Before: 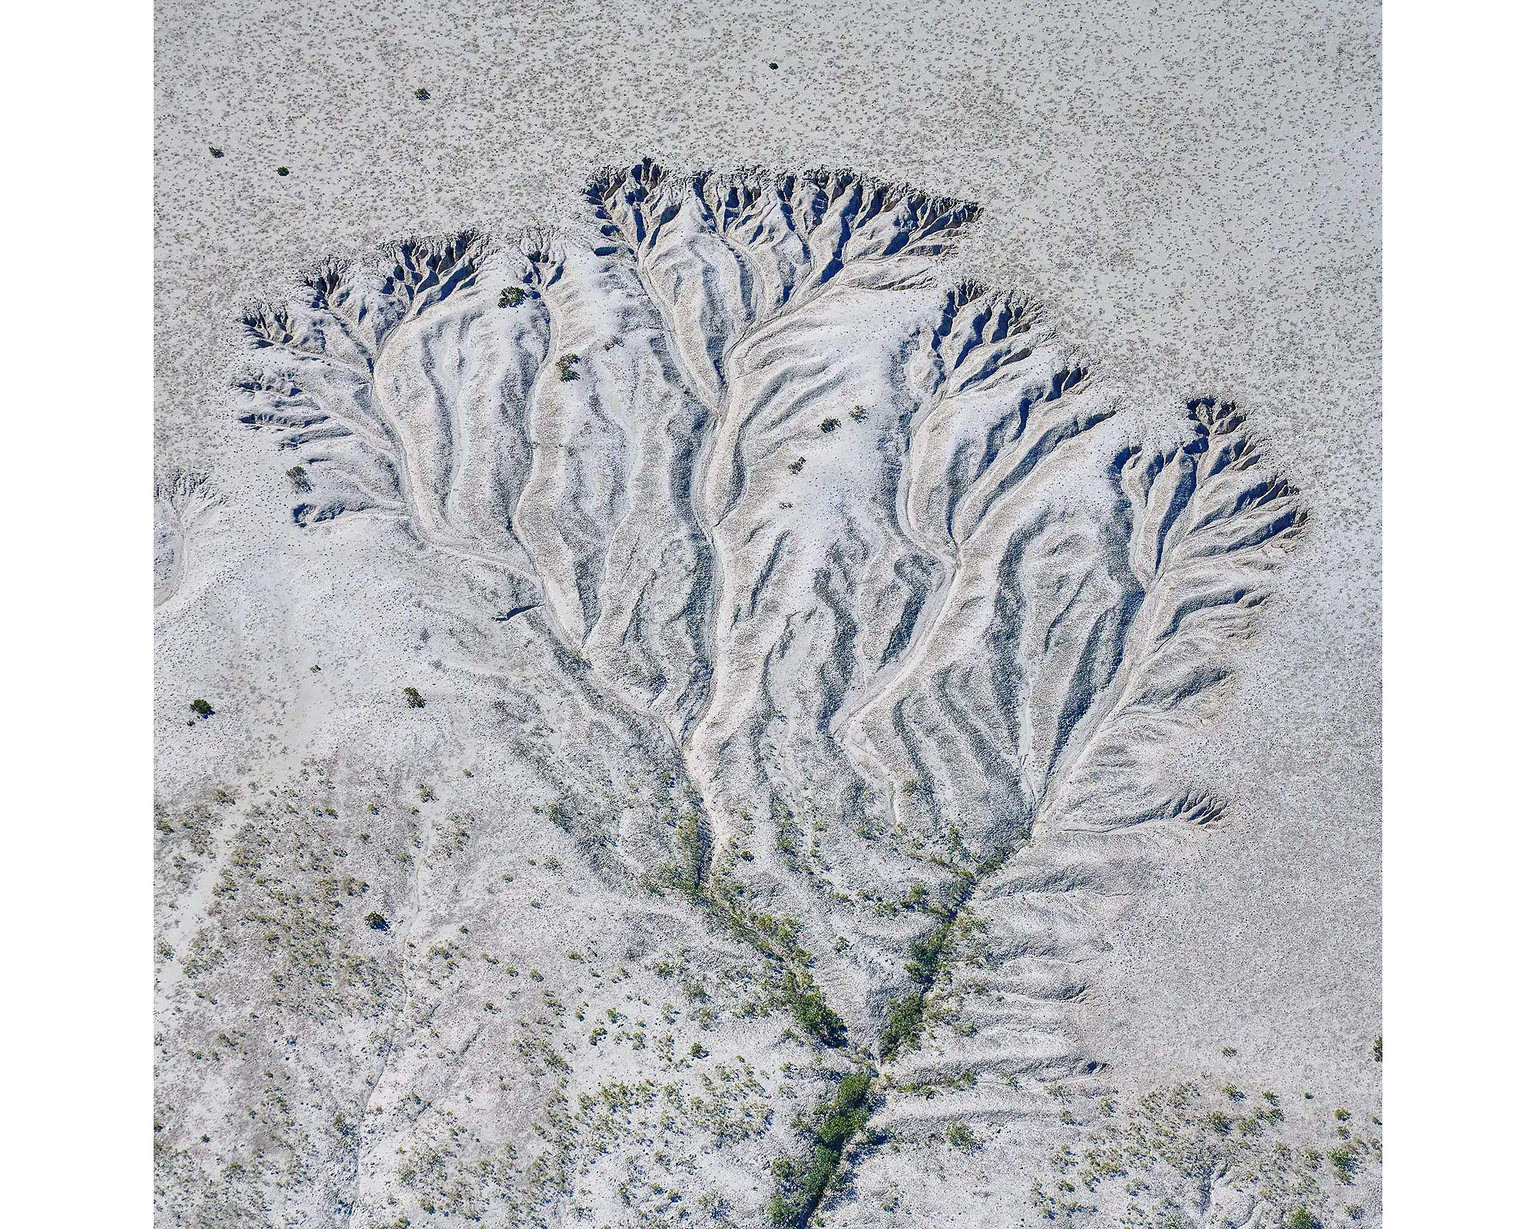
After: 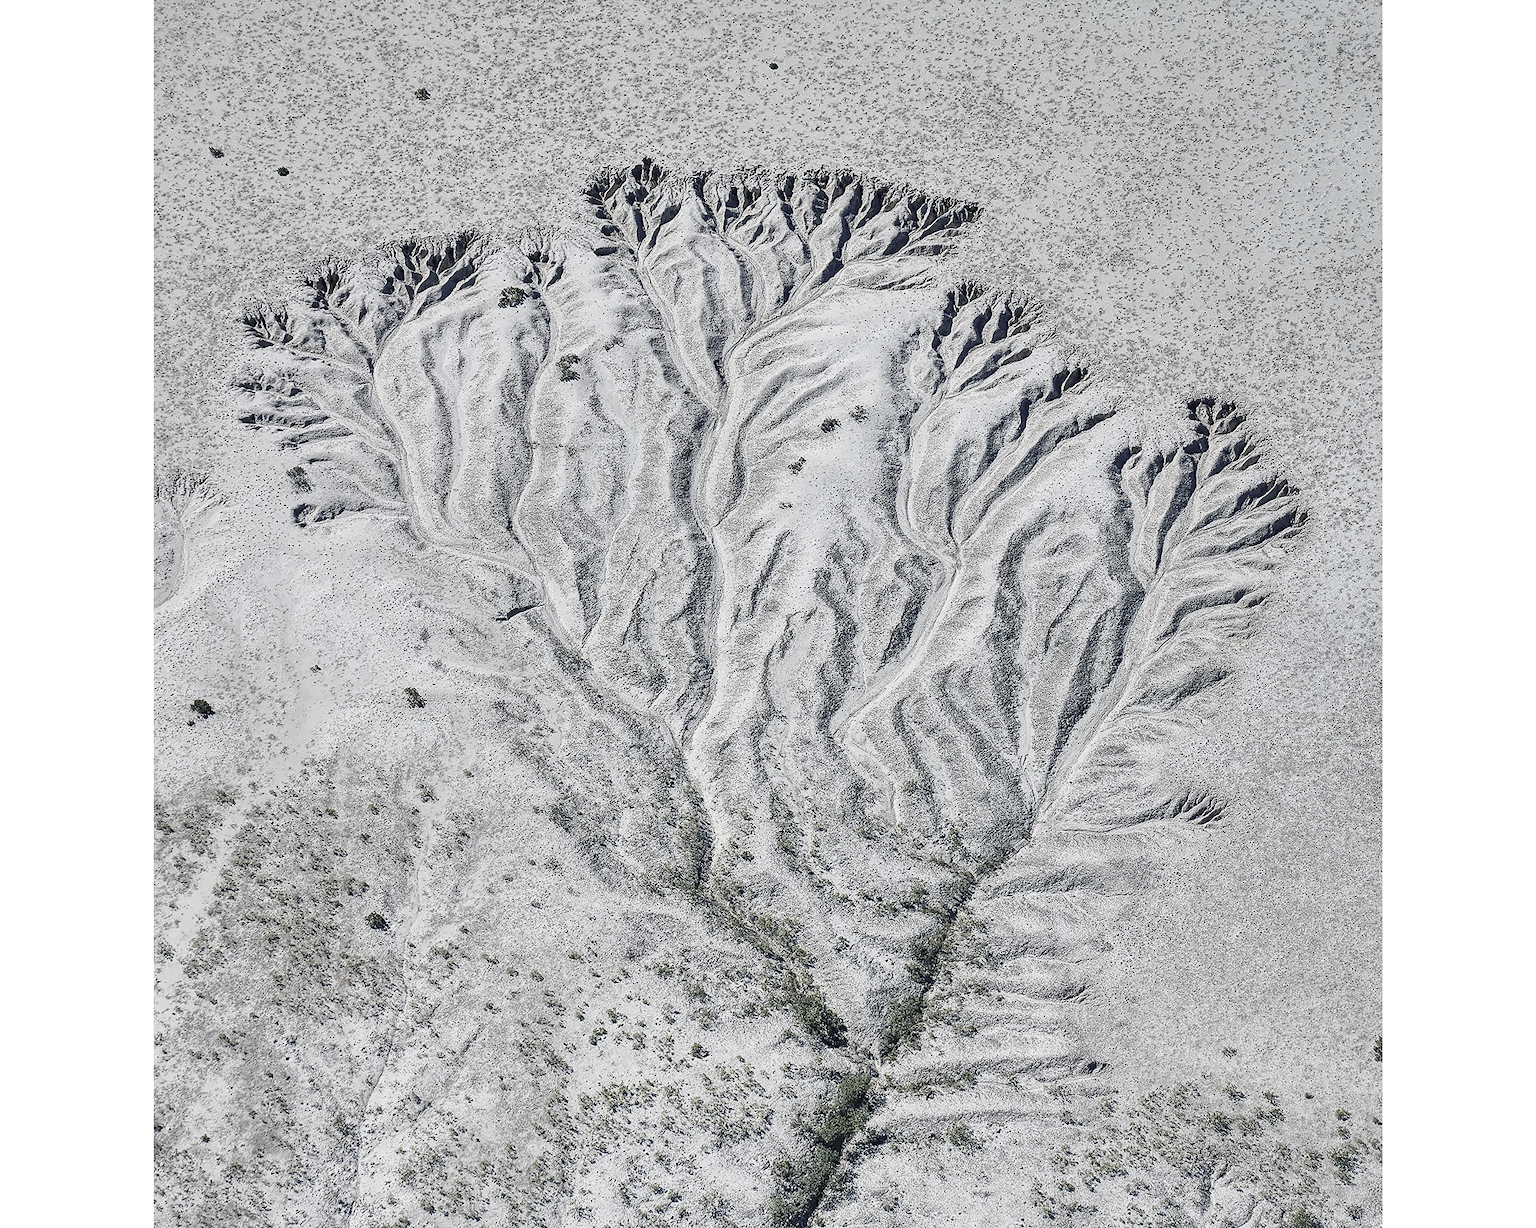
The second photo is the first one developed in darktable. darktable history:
tone equalizer: mask exposure compensation -0.508 EV
color correction: highlights b* -0.05, saturation 0.344
